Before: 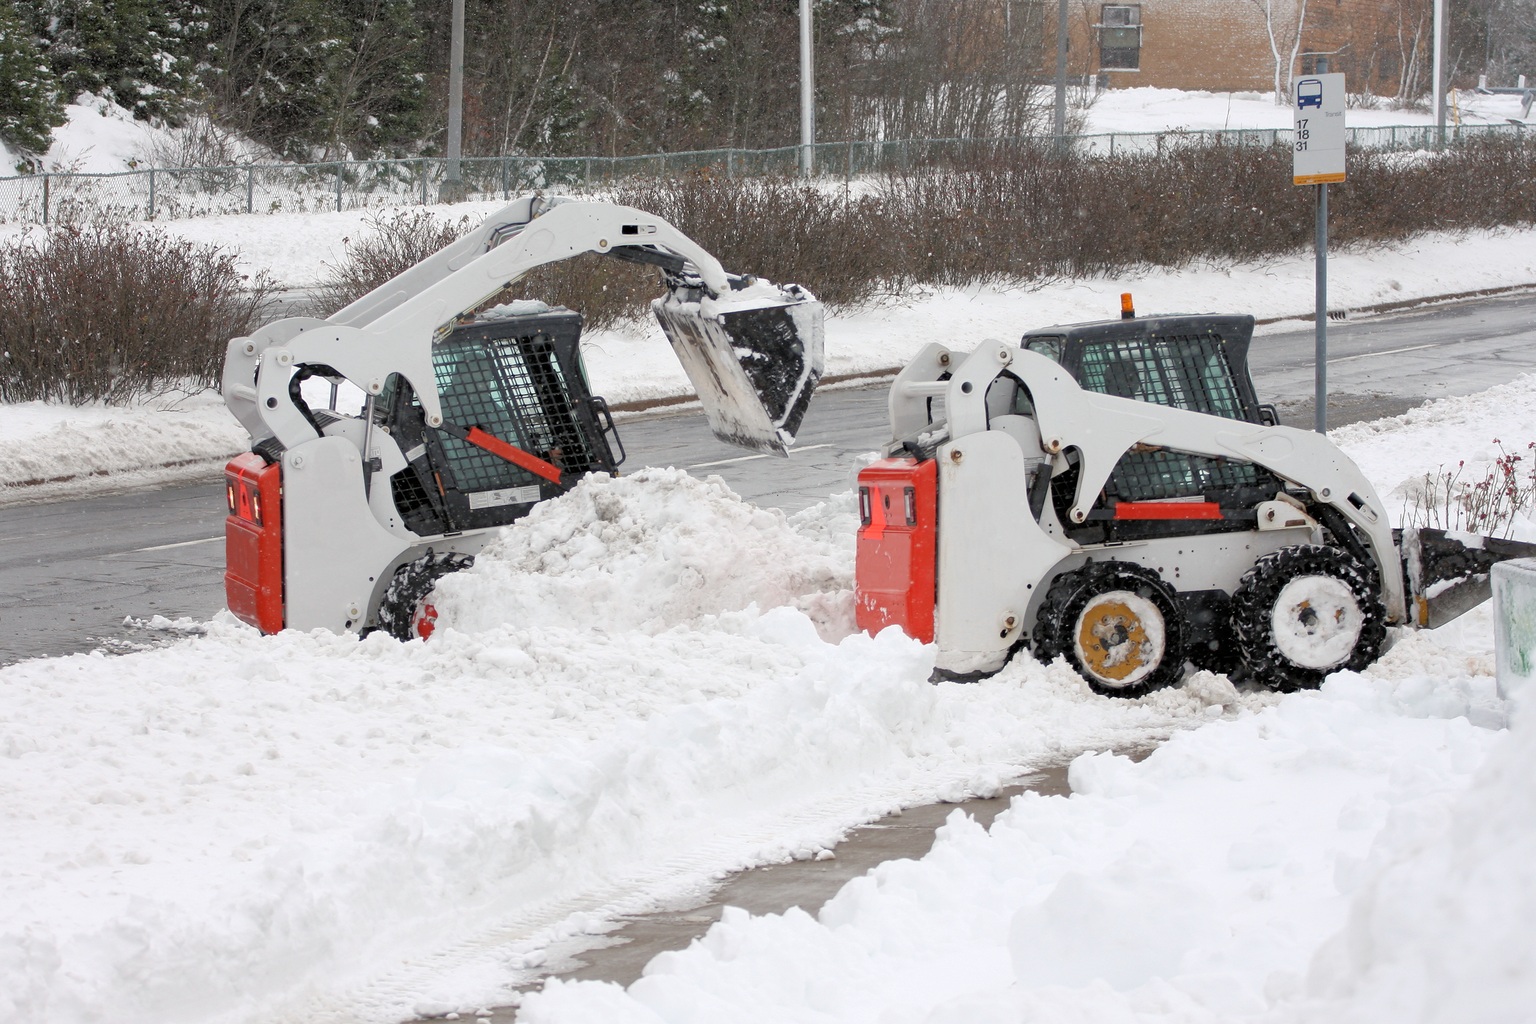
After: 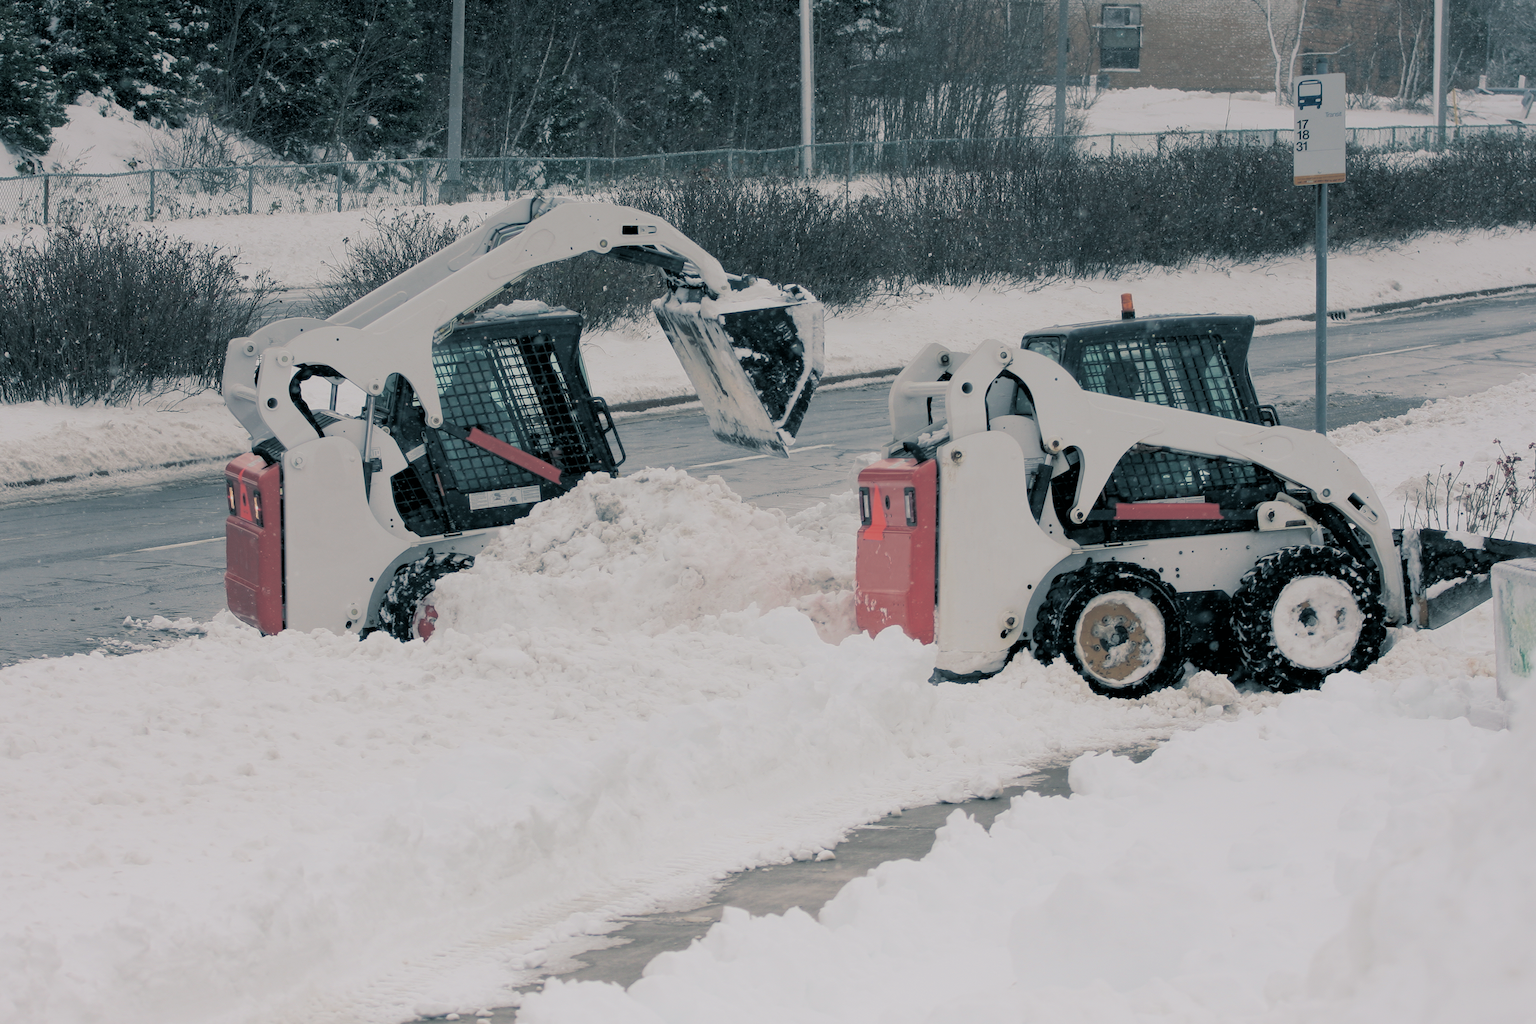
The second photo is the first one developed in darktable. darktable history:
color balance: lift [1, 0.998, 1.001, 1.002], gamma [1, 1.02, 1, 0.98], gain [1, 1.02, 1.003, 0.98]
graduated density: rotation -0.352°, offset 57.64
filmic rgb: black relative exposure -7.65 EV, white relative exposure 4.56 EV, hardness 3.61
split-toning: shadows › hue 205.2°, shadows › saturation 0.43, highlights › hue 54°, highlights › saturation 0.54
